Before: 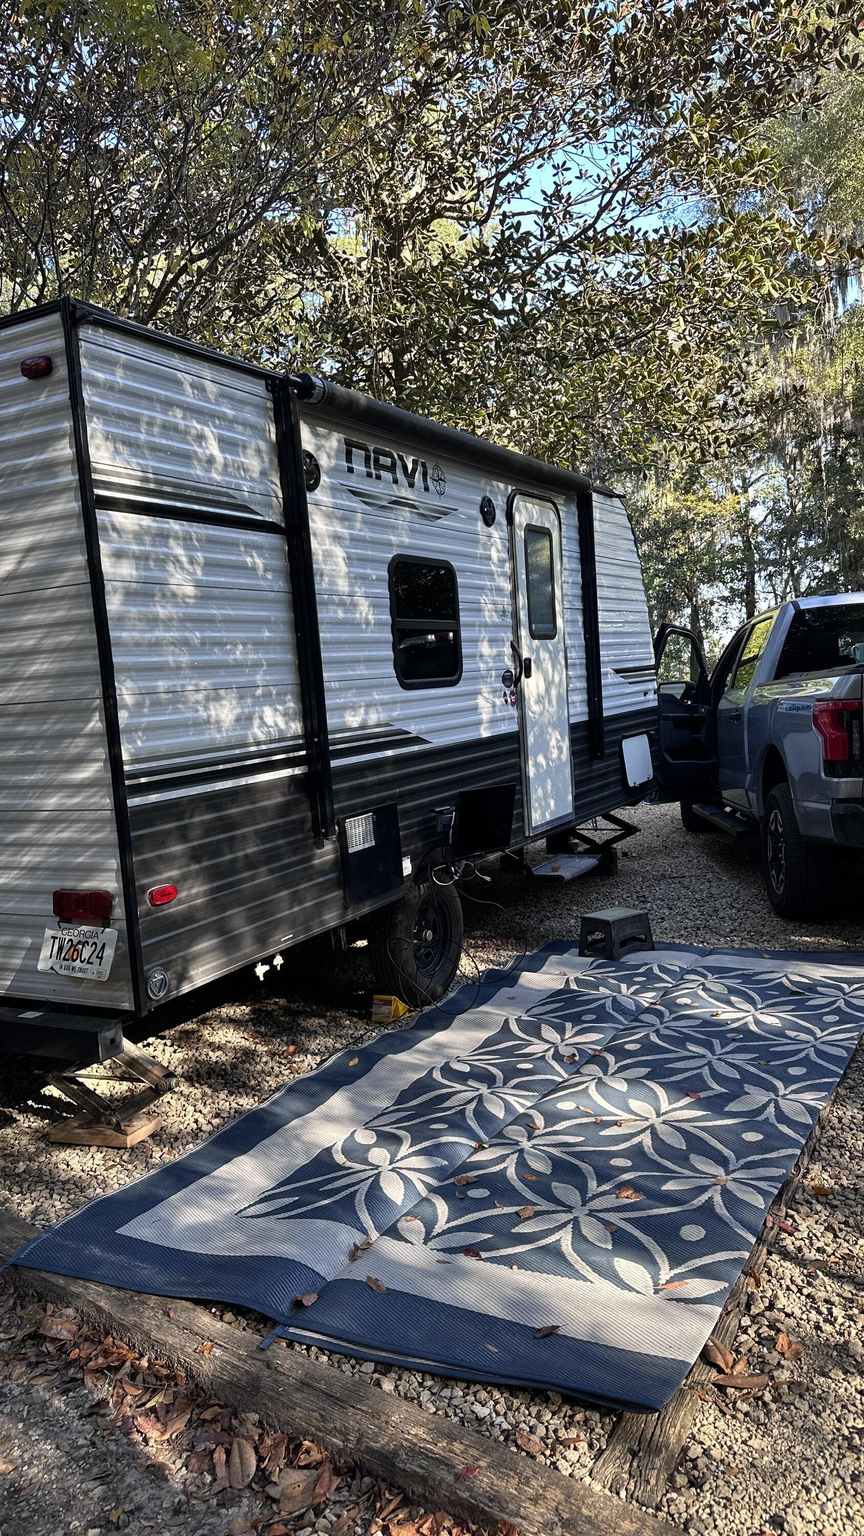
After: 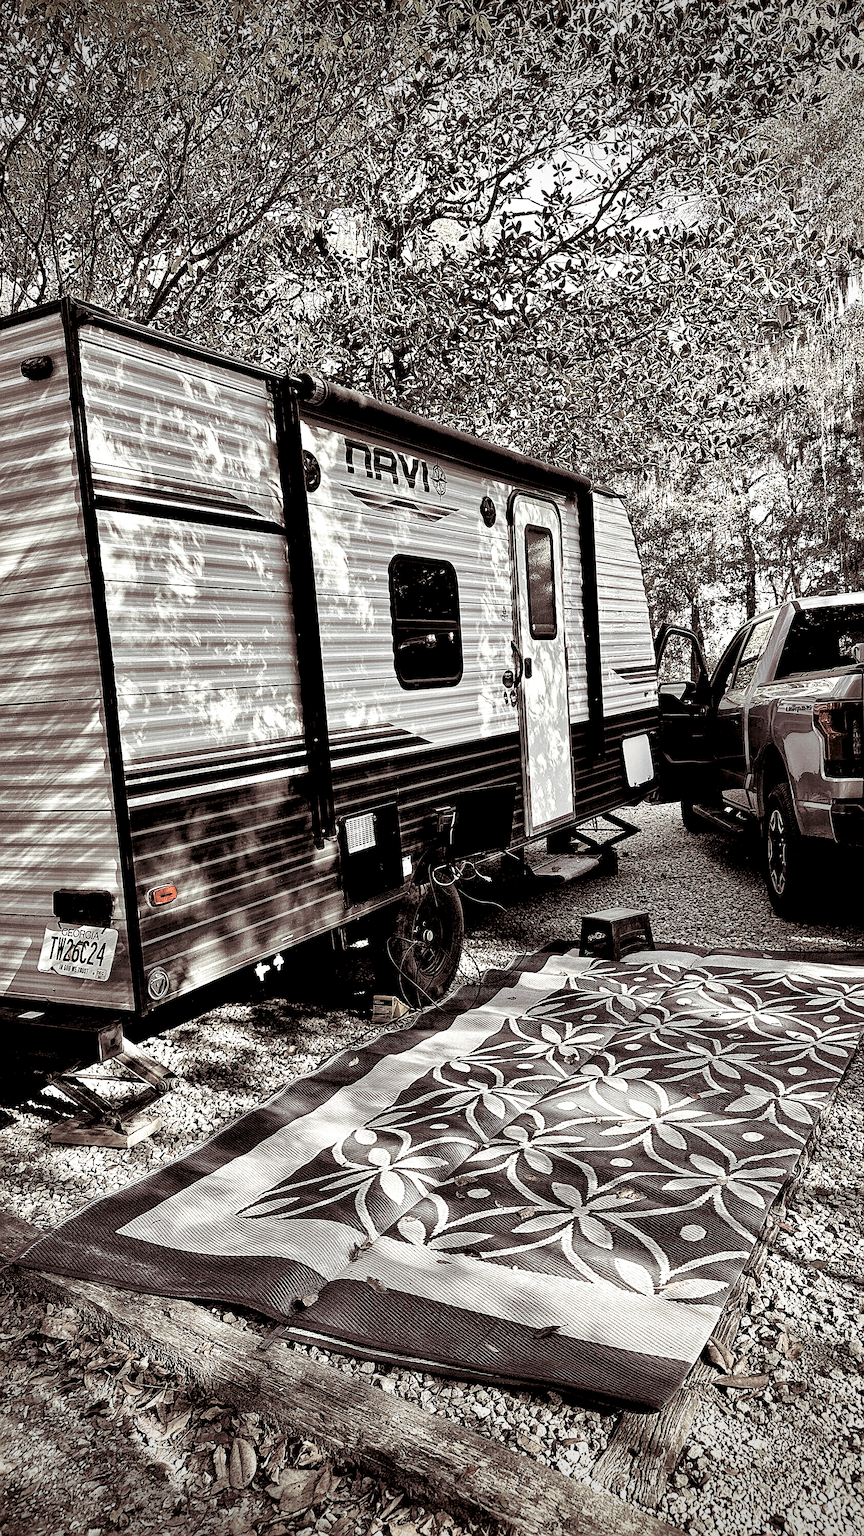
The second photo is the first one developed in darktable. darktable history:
exposure: exposure 0.2 EV, compensate highlight preservation false
shadows and highlights: shadows 32, highlights -32, soften with gaussian
tone curve: curves: ch0 [(0, 0) (0.004, 0.001) (0.133, 0.112) (0.325, 0.362) (0.832, 0.893) (1, 1)], color space Lab, linked channels, preserve colors none
contrast brightness saturation: brightness 0.18, saturation -0.5
vignetting: fall-off start 88.53%, fall-off radius 44.2%, saturation 0.376, width/height ratio 1.161
levels: levels [0.116, 0.574, 1]
color zones: curves: ch1 [(0, 0.831) (0.08, 0.771) (0.157, 0.268) (0.241, 0.207) (0.562, -0.005) (0.714, -0.013) (0.876, 0.01) (1, 0.831)]
split-toning: shadows › saturation 0.24, highlights › hue 54°, highlights › saturation 0.24
contrast equalizer: octaves 7, y [[0.528, 0.548, 0.563, 0.562, 0.546, 0.526], [0.55 ×6], [0 ×6], [0 ×6], [0 ×6]]
color correction: highlights a* -5.3, highlights b* 9.8, shadows a* 9.8, shadows b* 24.26
local contrast: mode bilateral grid, contrast 25, coarseness 60, detail 151%, midtone range 0.2
sharpen: radius 1.4, amount 1.25, threshold 0.7
